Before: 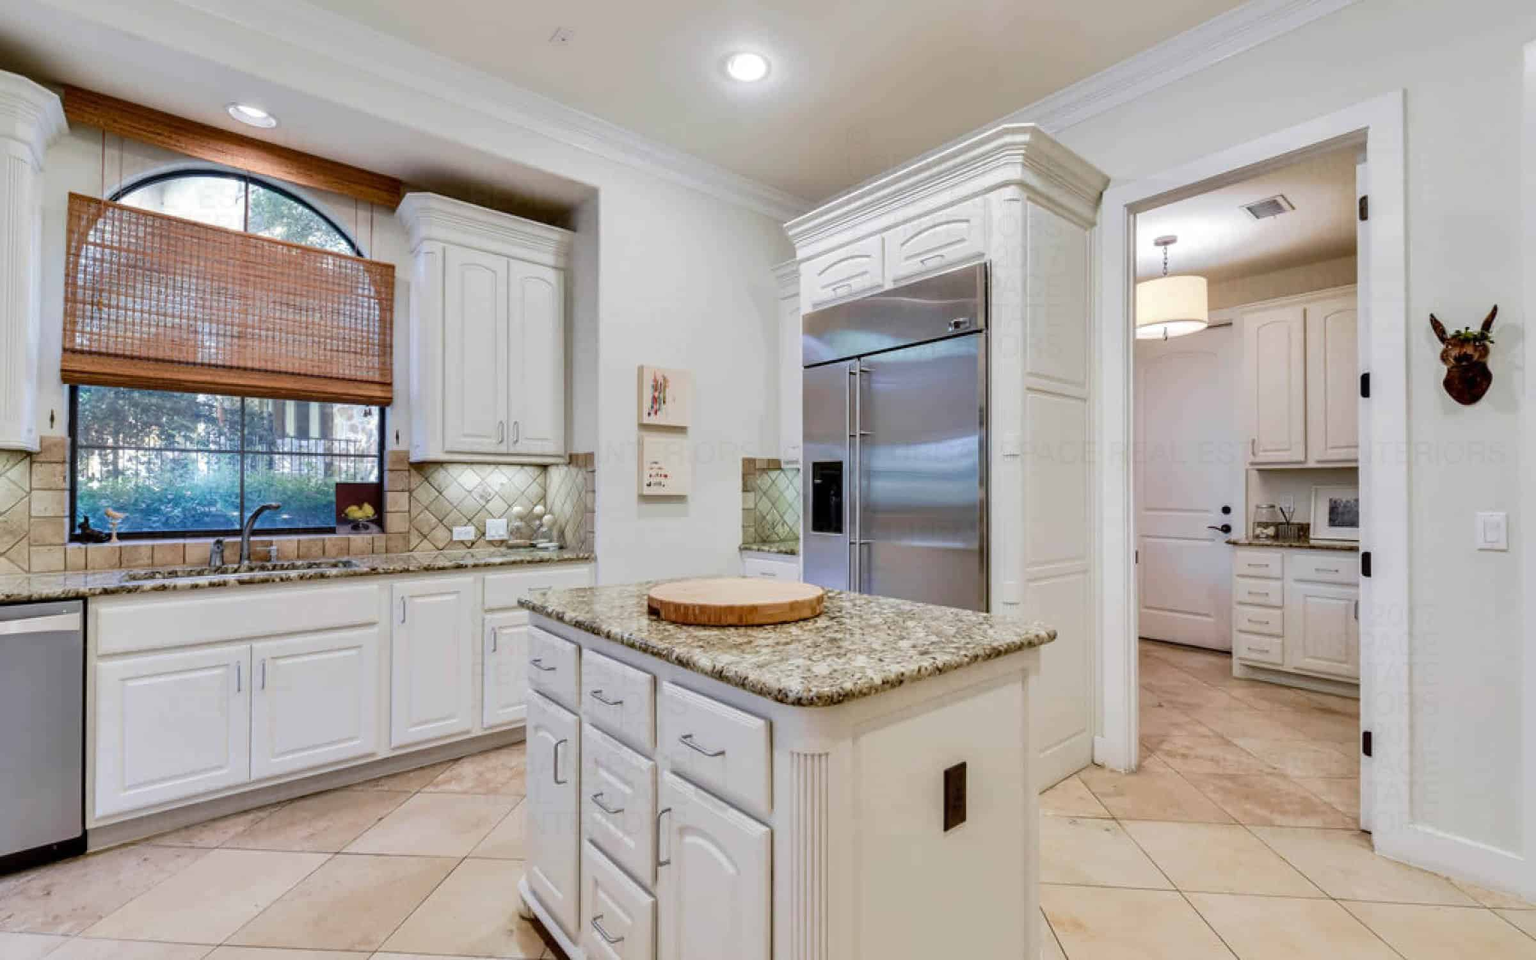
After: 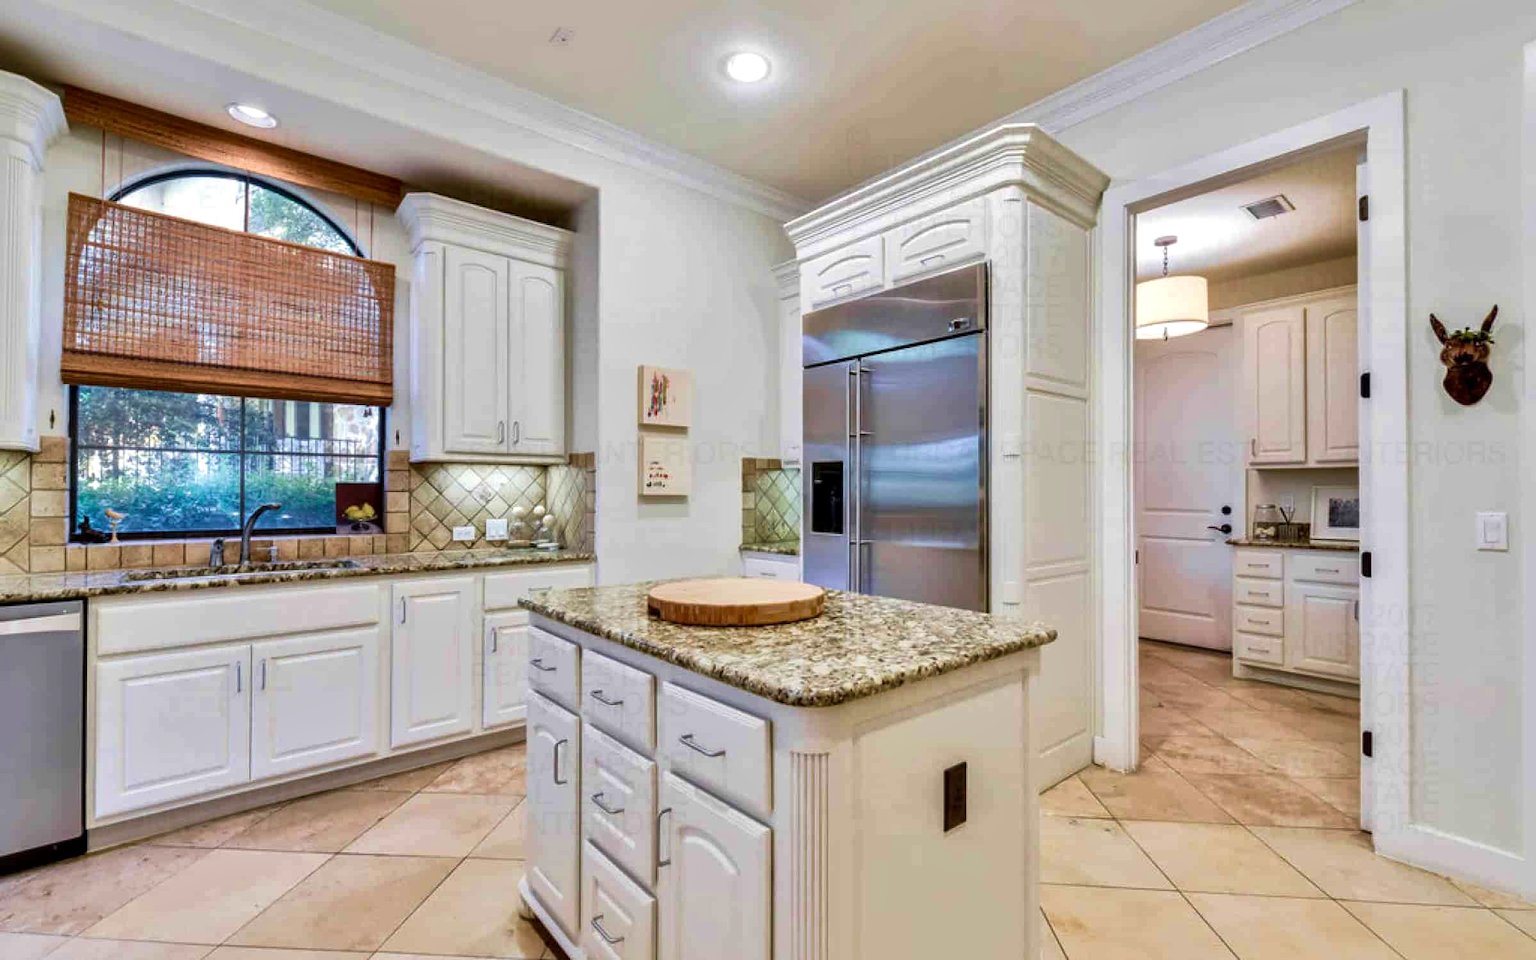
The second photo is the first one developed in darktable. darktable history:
velvia: strength 44.79%
color correction: highlights b* 0.022
local contrast: mode bilateral grid, contrast 20, coarseness 51, detail 150%, midtone range 0.2
